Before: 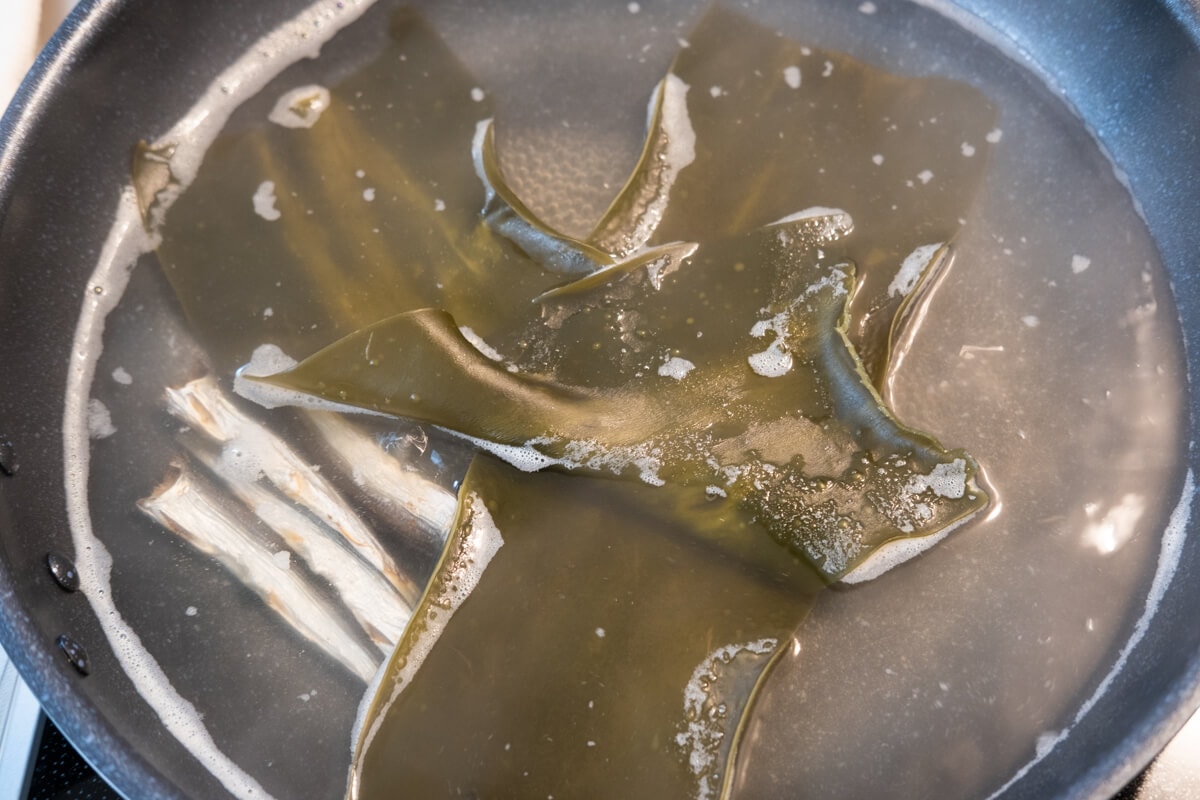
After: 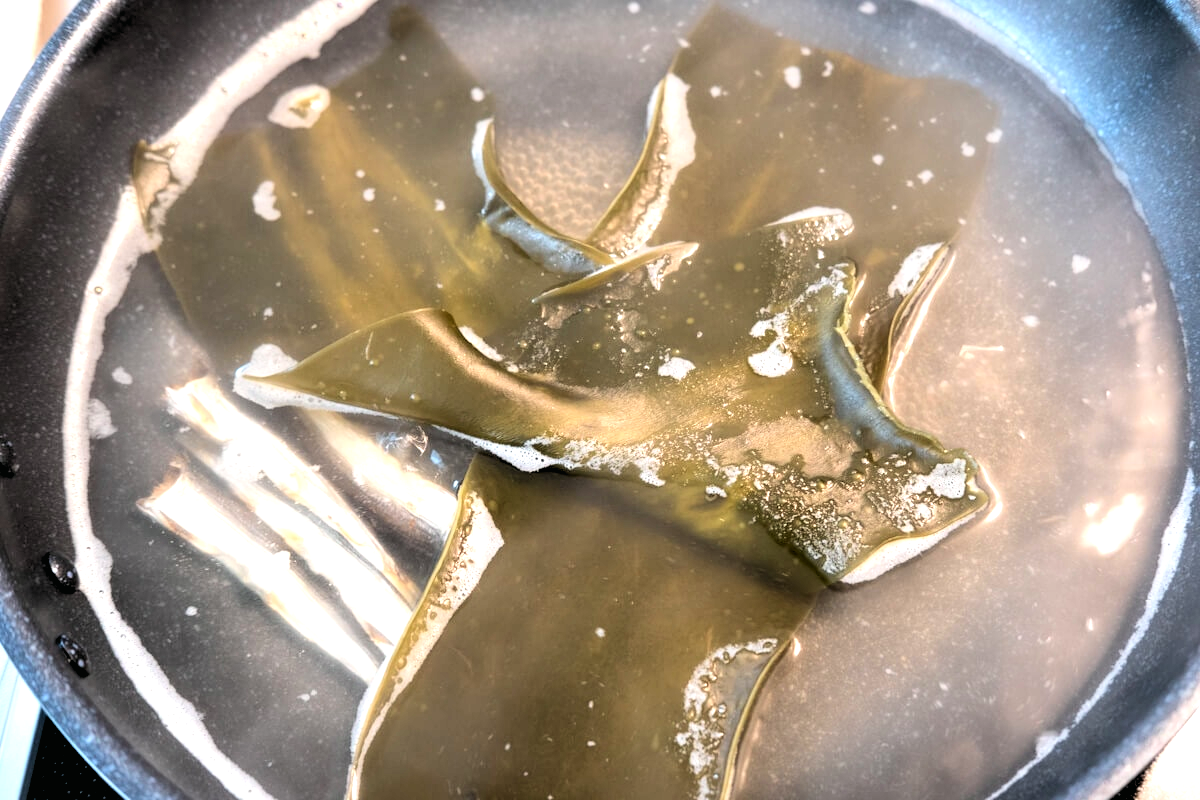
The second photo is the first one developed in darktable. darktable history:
tone curve: curves: ch0 [(0, 0.01) (0.037, 0.032) (0.131, 0.108) (0.275, 0.258) (0.483, 0.512) (0.61, 0.661) (0.696, 0.742) (0.792, 0.834) (0.911, 0.936) (0.997, 0.995)]; ch1 [(0, 0) (0.308, 0.29) (0.425, 0.411) (0.503, 0.502) (0.551, 0.563) (0.683, 0.706) (0.746, 0.77) (1, 1)]; ch2 [(0, 0) (0.246, 0.233) (0.36, 0.352) (0.415, 0.415) (0.485, 0.487) (0.502, 0.502) (0.525, 0.523) (0.545, 0.552) (0.587, 0.6) (0.636, 0.652) (0.711, 0.729) (0.845, 0.855) (0.998, 0.977)], color space Lab, independent channels, preserve colors none
rgb levels: levels [[0.034, 0.472, 0.904], [0, 0.5, 1], [0, 0.5, 1]]
exposure: black level correction 0, exposure 0.7 EV, compensate exposure bias true, compensate highlight preservation false
